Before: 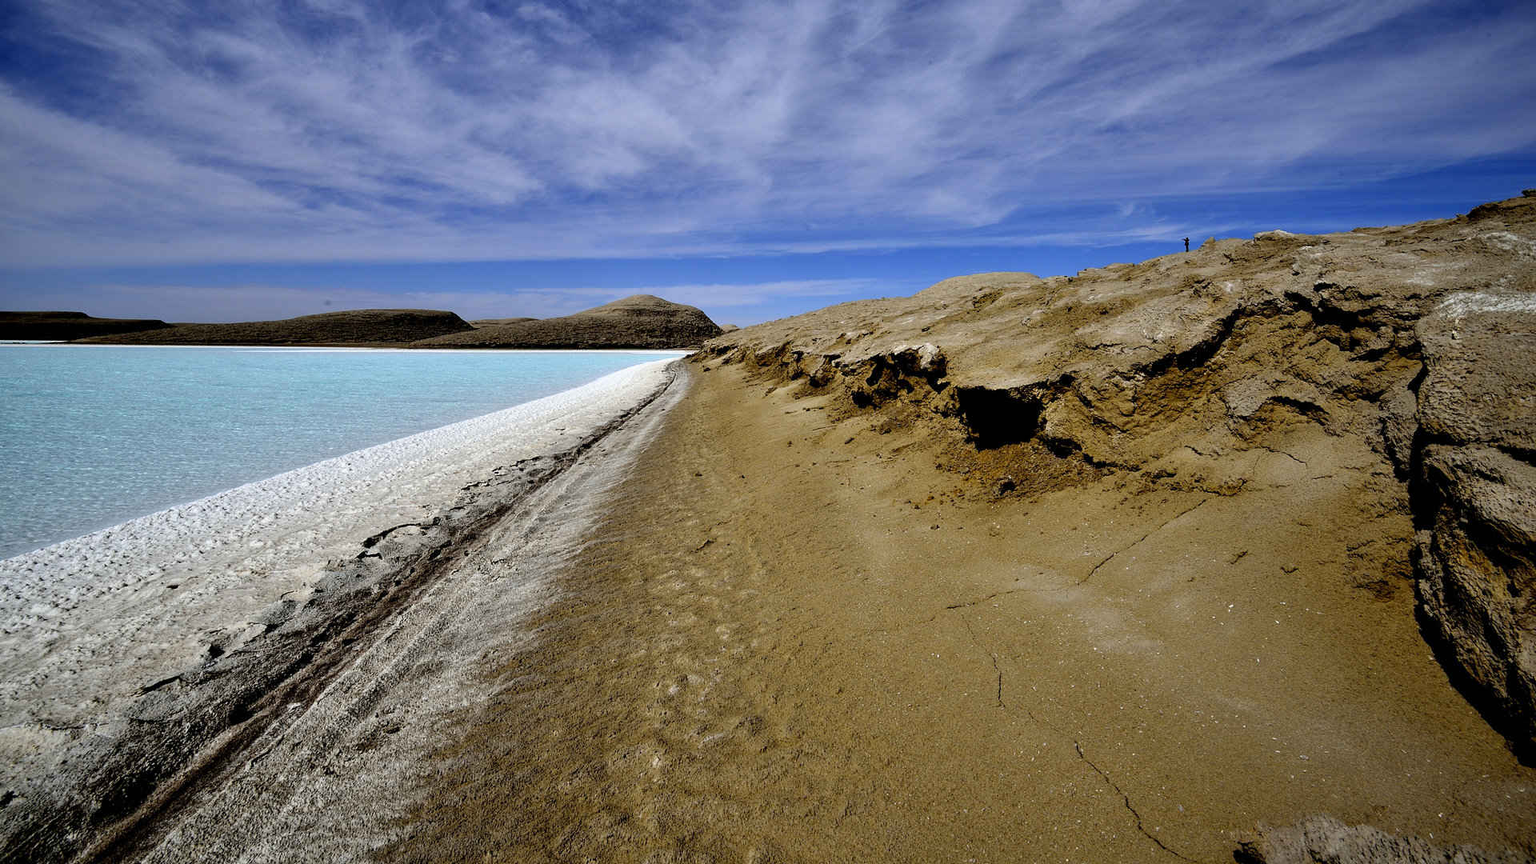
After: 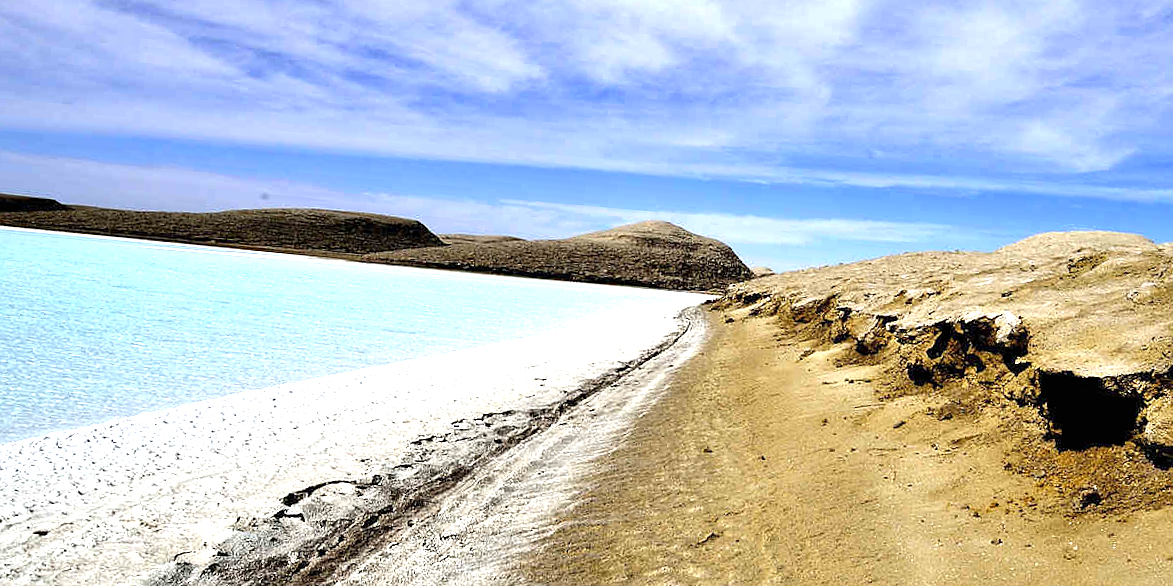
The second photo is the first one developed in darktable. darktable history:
crop and rotate: angle -4.99°, left 2.122%, top 6.945%, right 27.566%, bottom 30.519%
exposure: exposure 1.223 EV, compensate highlight preservation false
sharpen: radius 0.969, amount 0.604
